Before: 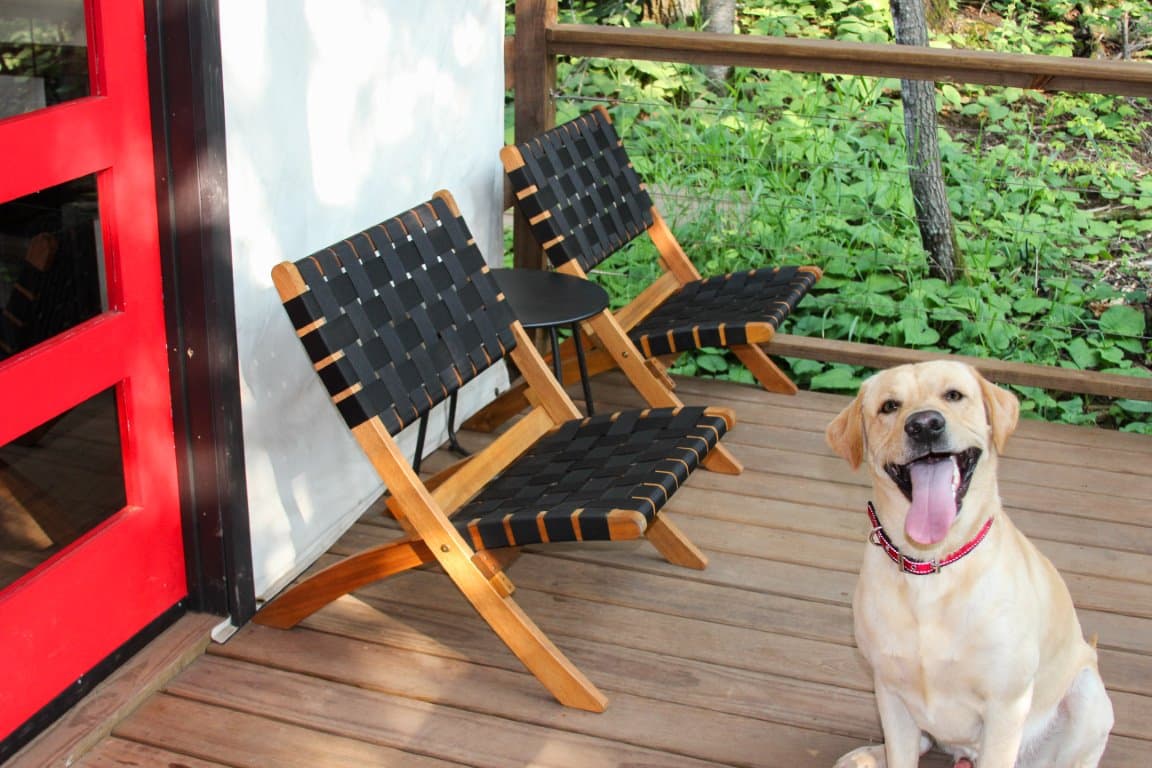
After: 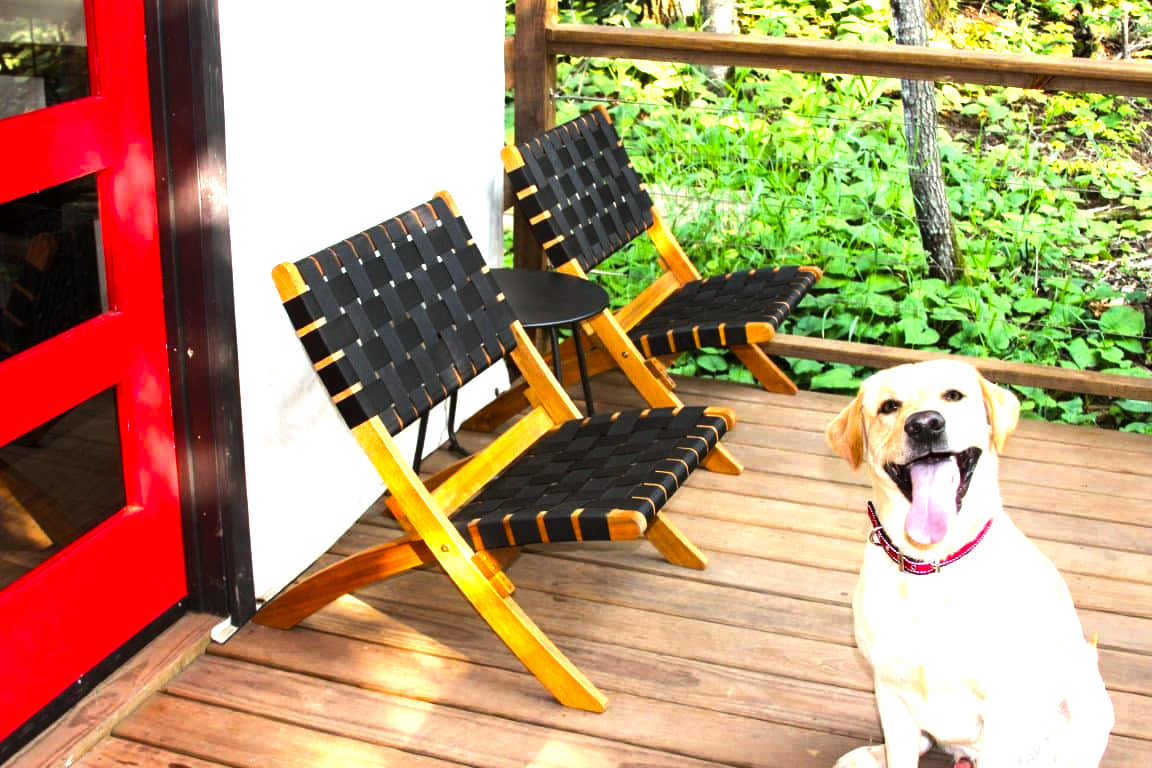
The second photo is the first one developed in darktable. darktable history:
color balance rgb: power › chroma 0.706%, power › hue 60°, perceptual saturation grading › global saturation 19.29%, perceptual brilliance grading › highlights 47.215%, perceptual brilliance grading › mid-tones 22.079%, perceptual brilliance grading › shadows -5.893%
